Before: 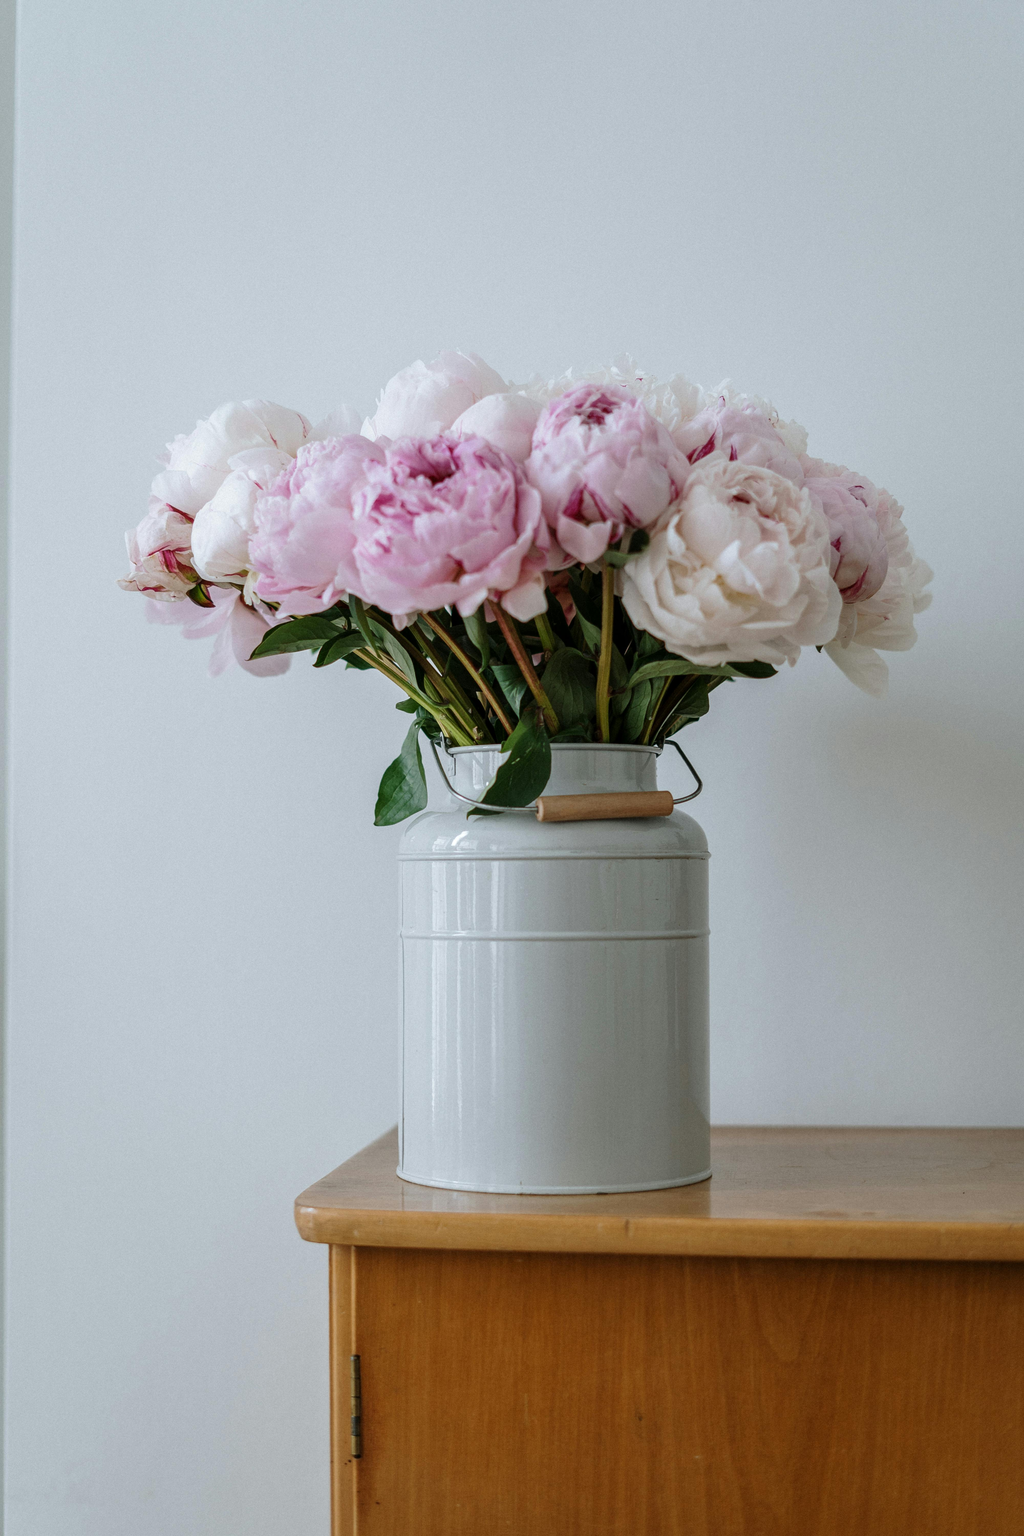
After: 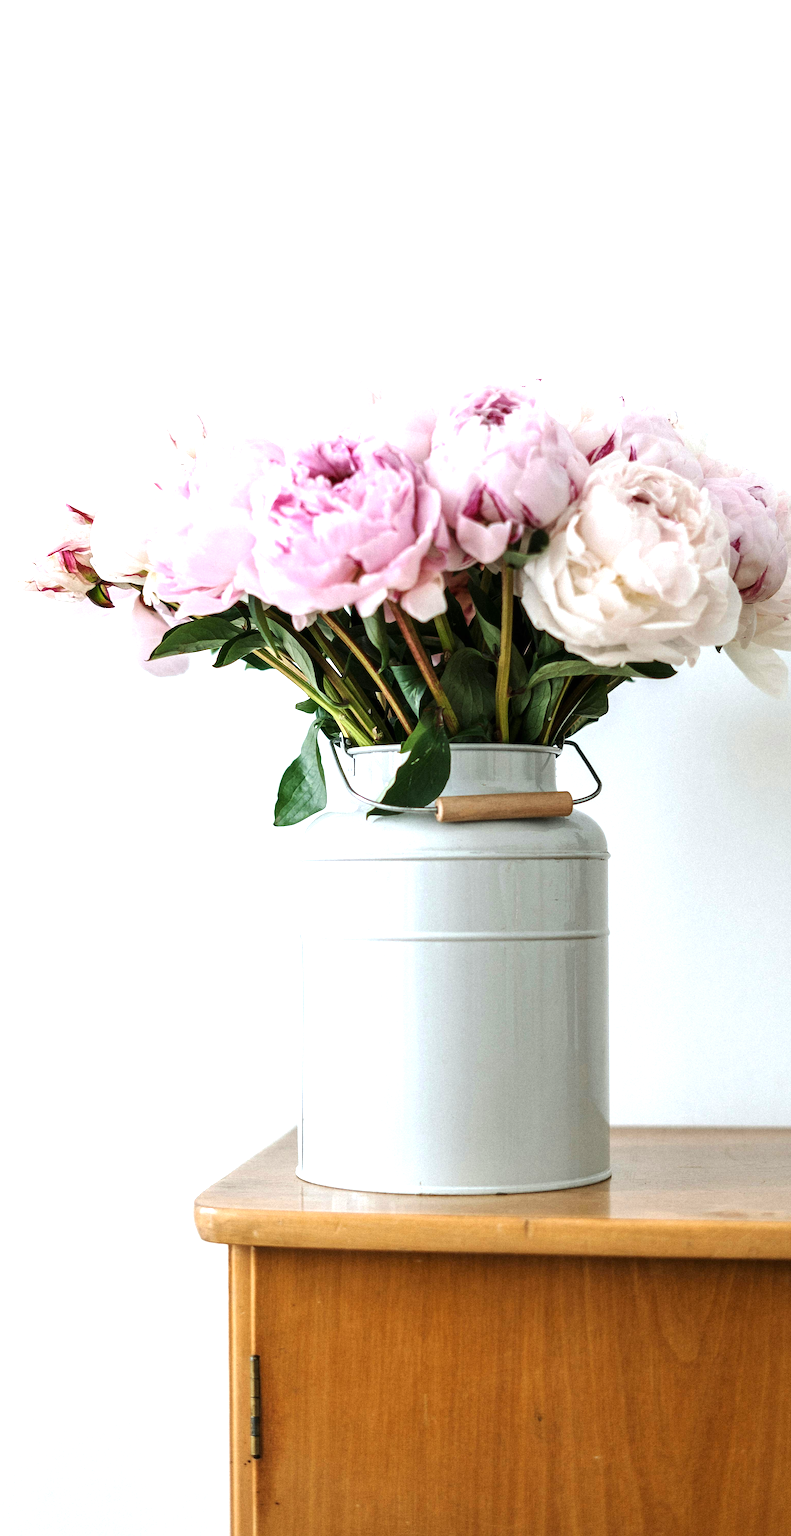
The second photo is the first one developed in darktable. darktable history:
crop: left 9.875%, right 12.801%
exposure: black level correction 0, exposure 0.891 EV, compensate highlight preservation false
tone equalizer: -8 EV -0.422 EV, -7 EV -0.368 EV, -6 EV -0.354 EV, -5 EV -0.211 EV, -3 EV 0.222 EV, -2 EV 0.334 EV, -1 EV 0.395 EV, +0 EV 0.398 EV, edges refinement/feathering 500, mask exposure compensation -1.57 EV, preserve details no
